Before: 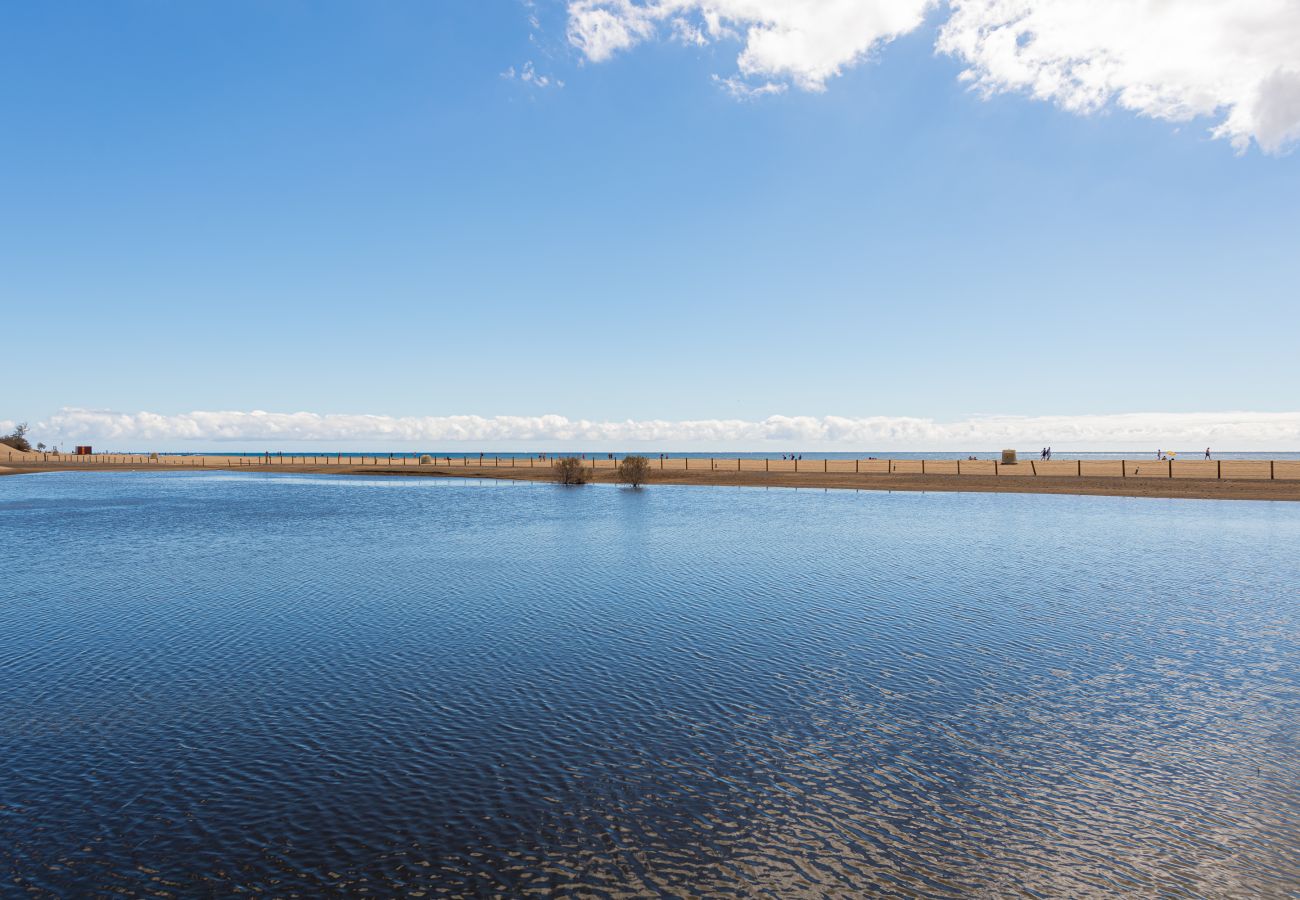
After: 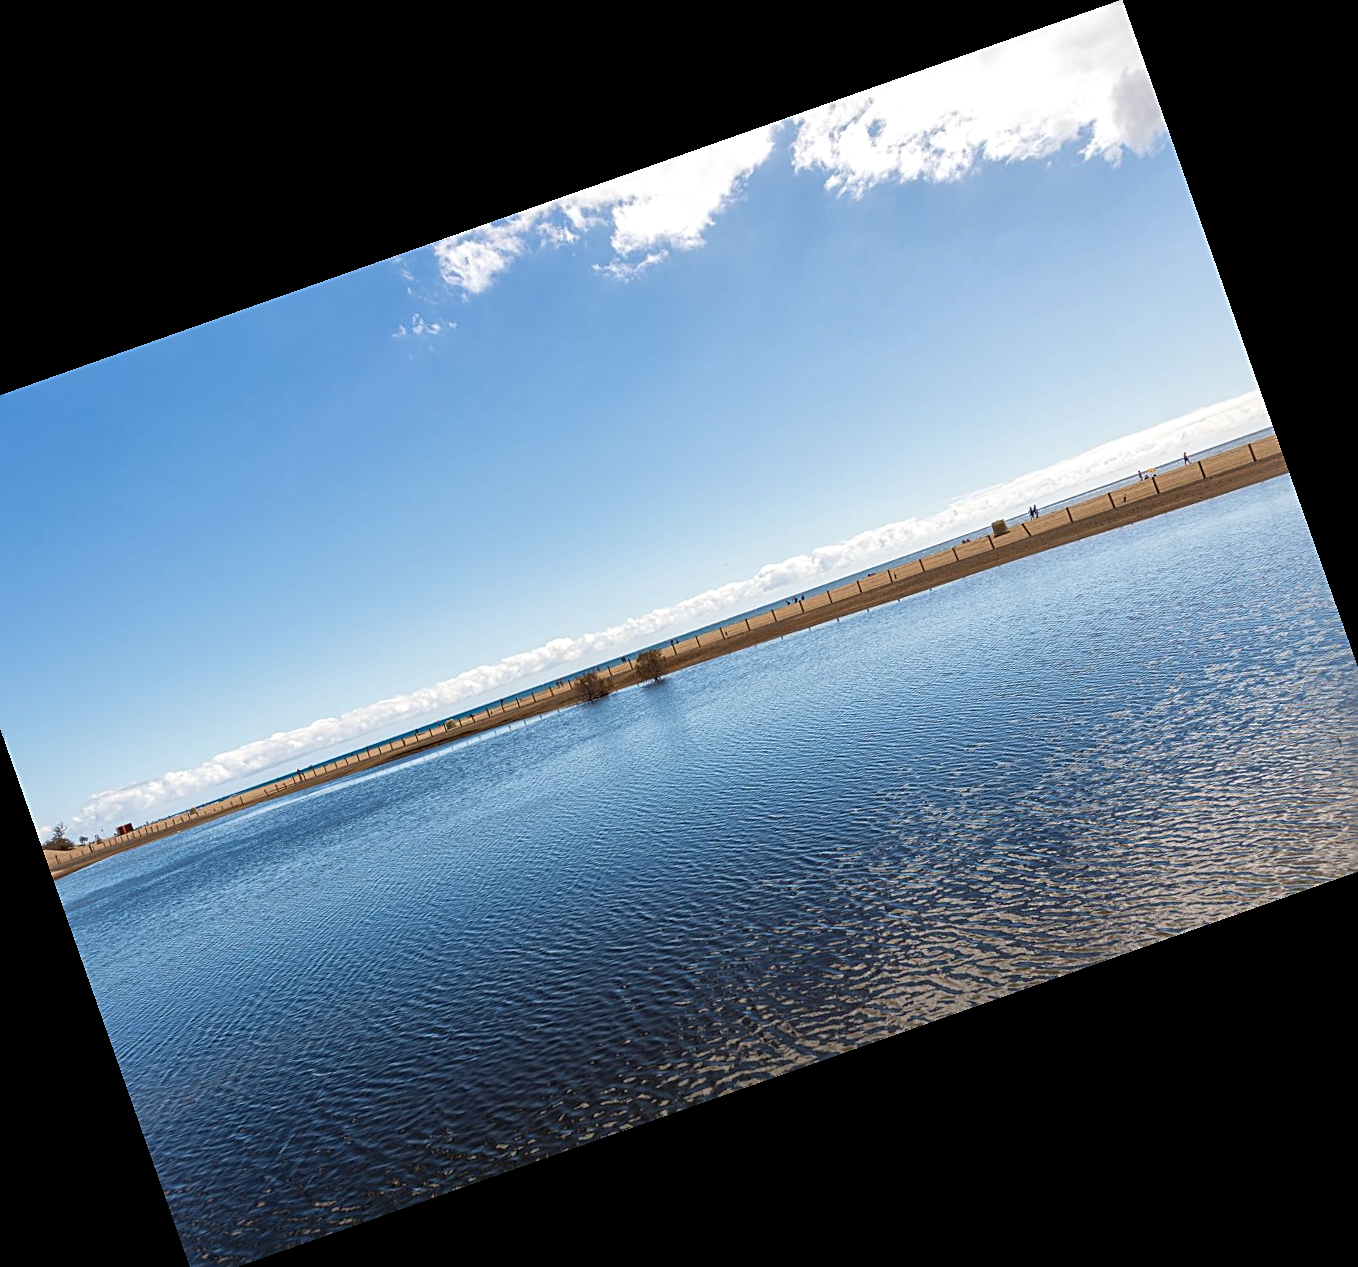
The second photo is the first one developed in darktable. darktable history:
sharpen: on, module defaults
local contrast: mode bilateral grid, contrast 25, coarseness 60, detail 151%, midtone range 0.2
crop and rotate: angle 19.43°, left 6.812%, right 4.125%, bottom 1.087%
